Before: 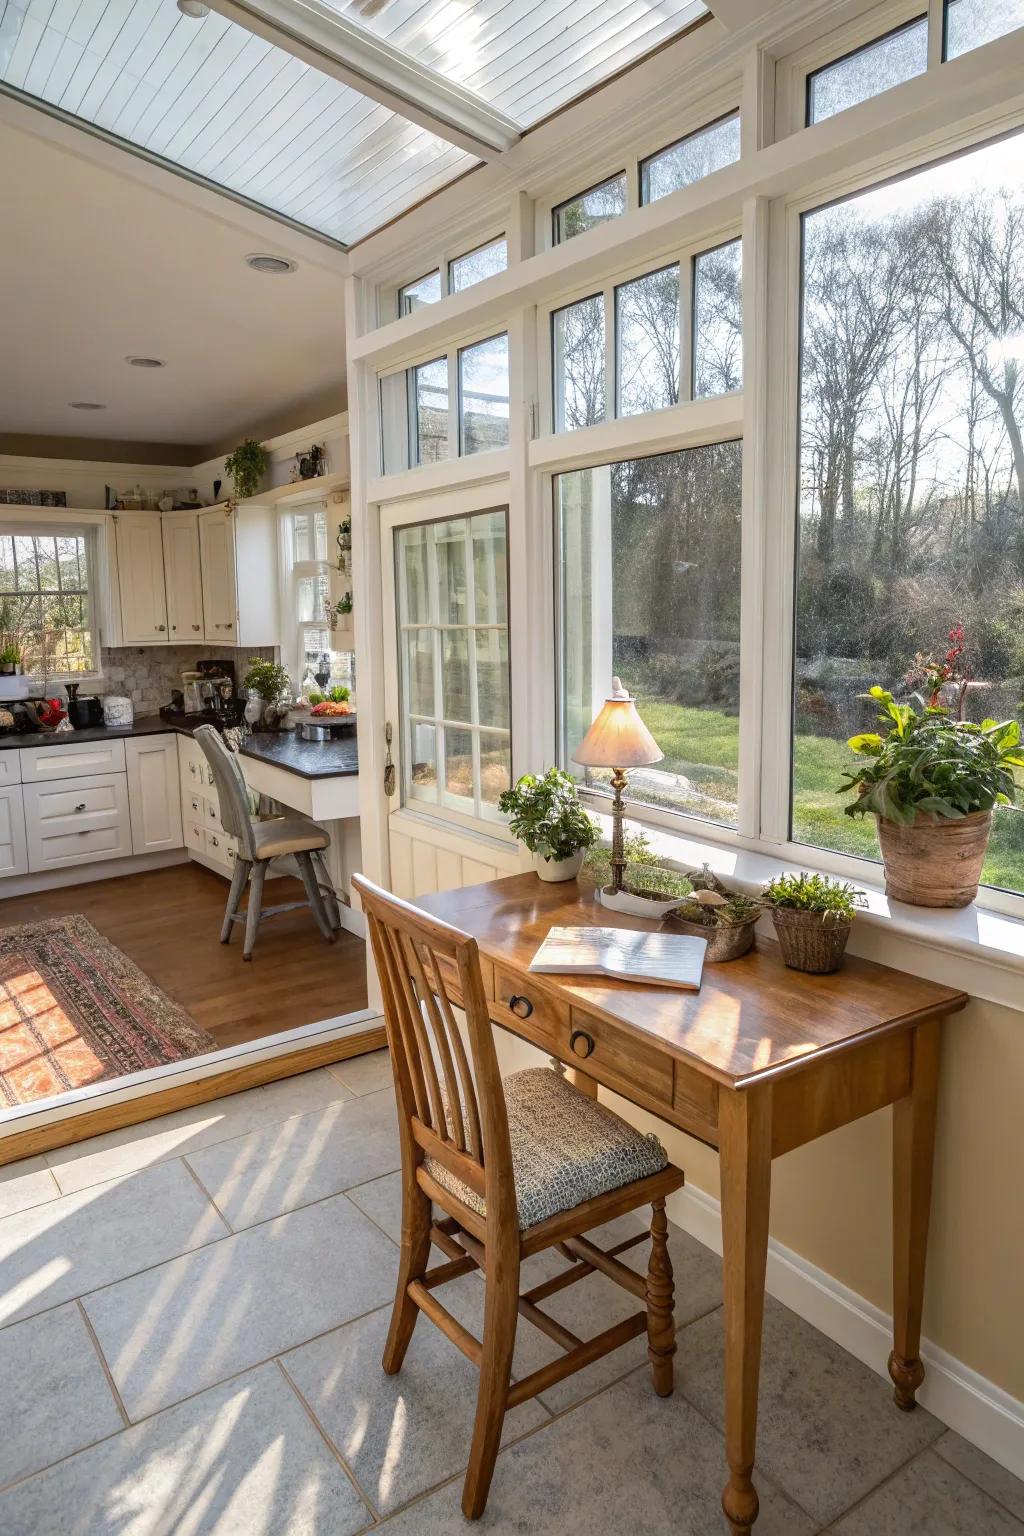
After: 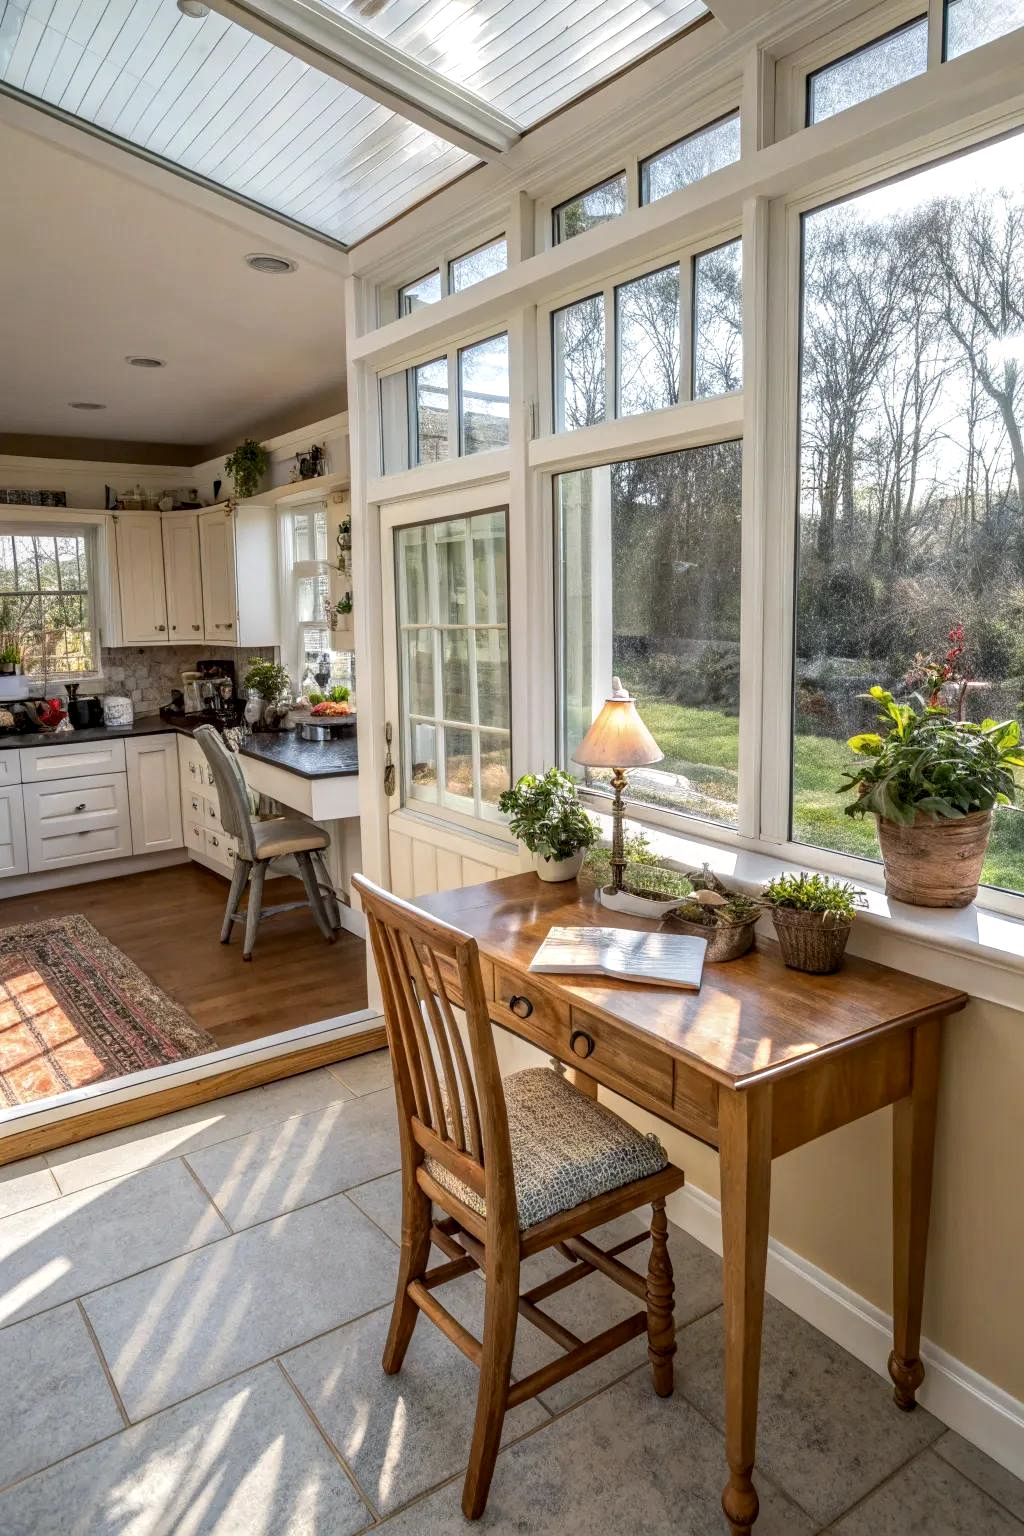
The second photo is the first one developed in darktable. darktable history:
local contrast: detail 130%
tone equalizer: -7 EV 0.18 EV, -6 EV 0.12 EV, -5 EV 0.08 EV, -4 EV 0.04 EV, -2 EV -0.02 EV, -1 EV -0.04 EV, +0 EV -0.06 EV, luminance estimator HSV value / RGB max
